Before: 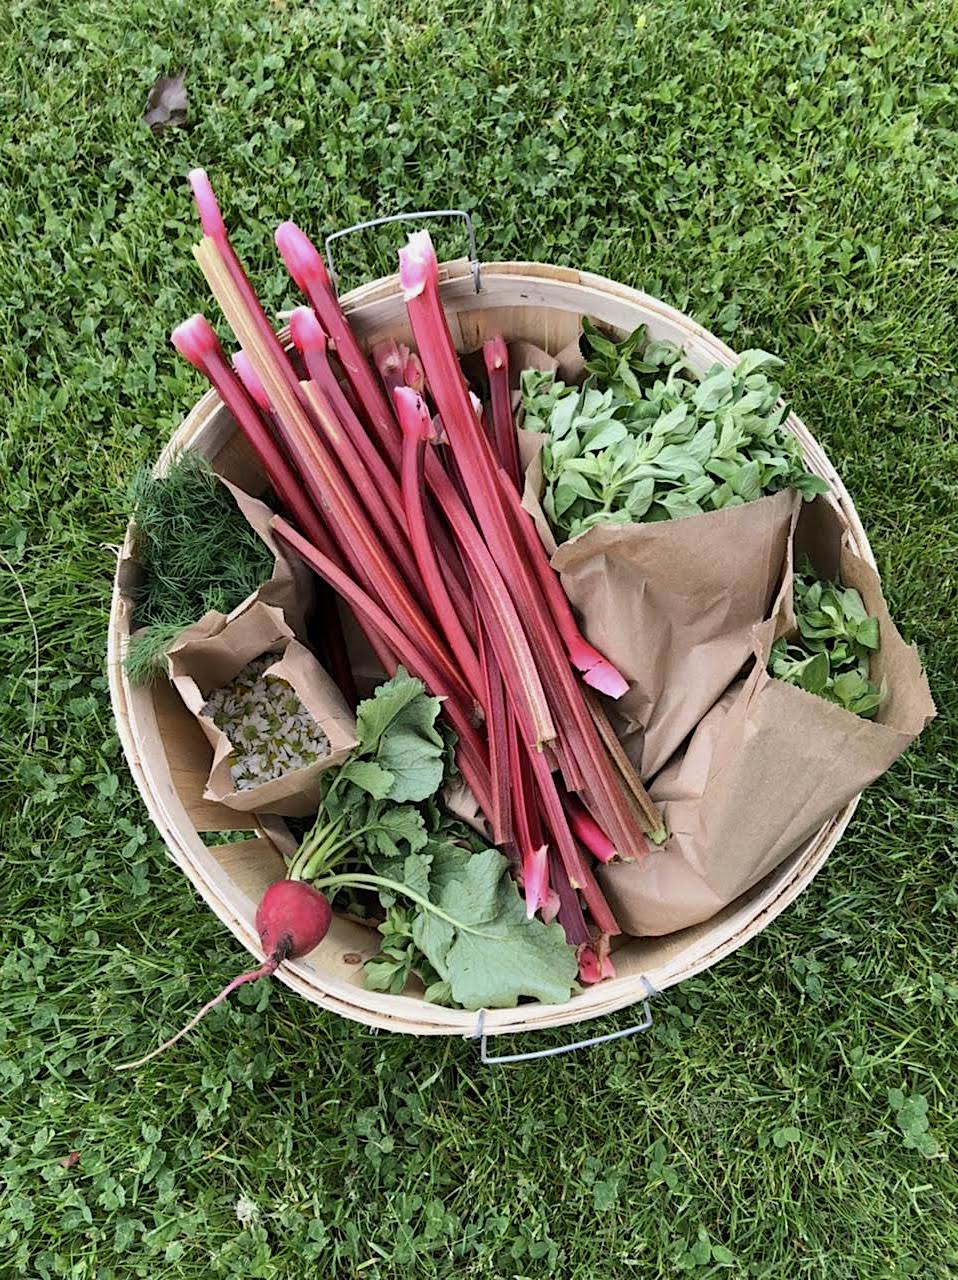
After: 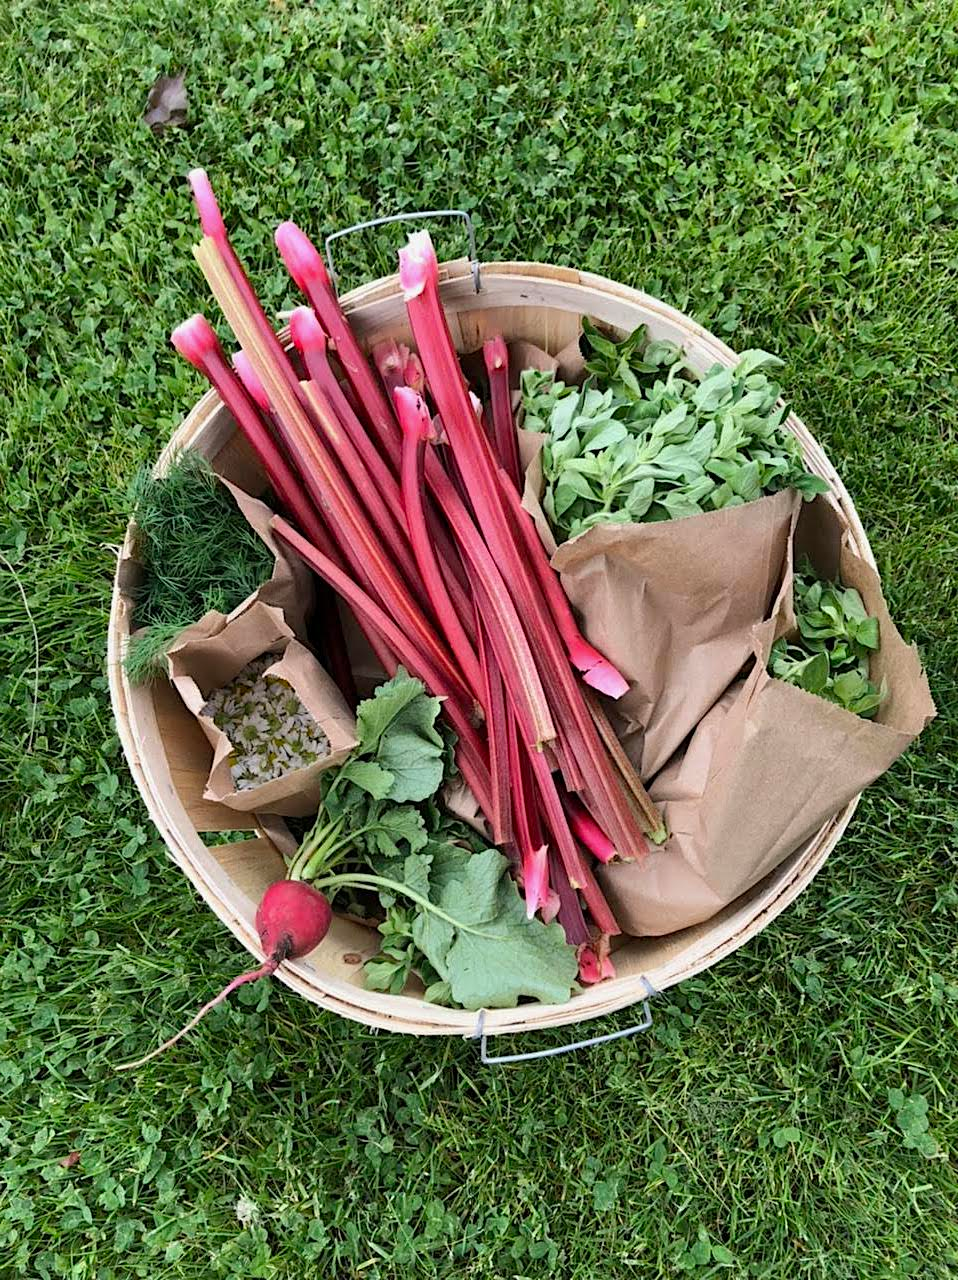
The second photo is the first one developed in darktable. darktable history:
exposure: compensate highlight preservation false
levels: mode automatic, black 0.023%, white 99.97%, levels [0.062, 0.494, 0.925]
